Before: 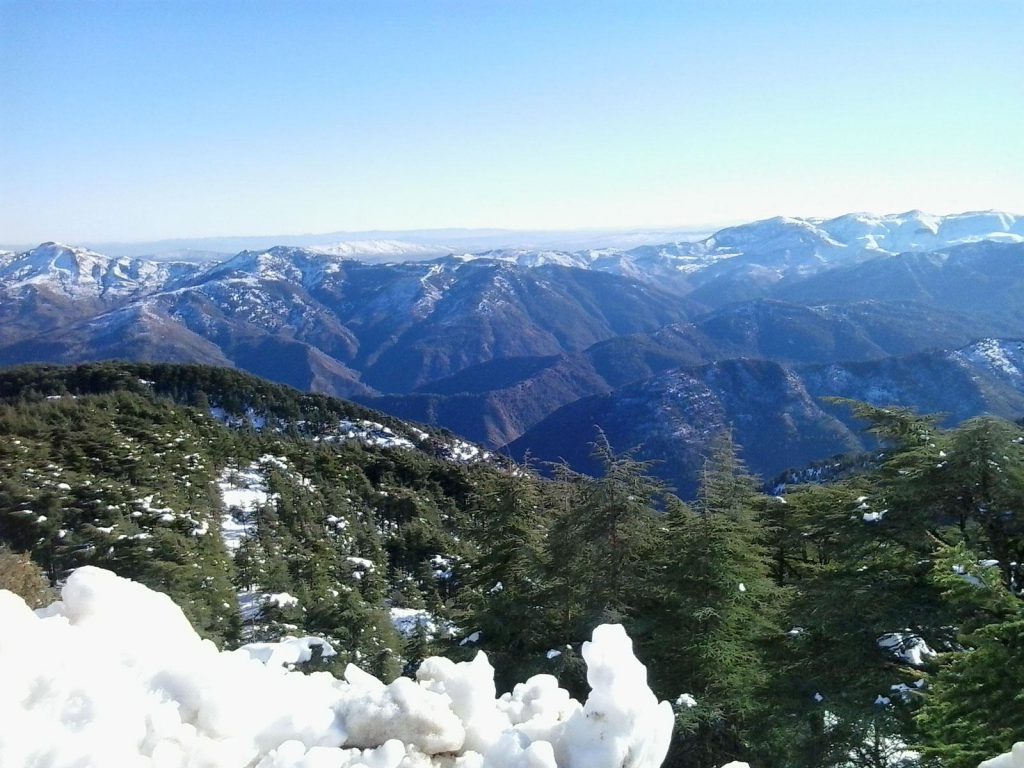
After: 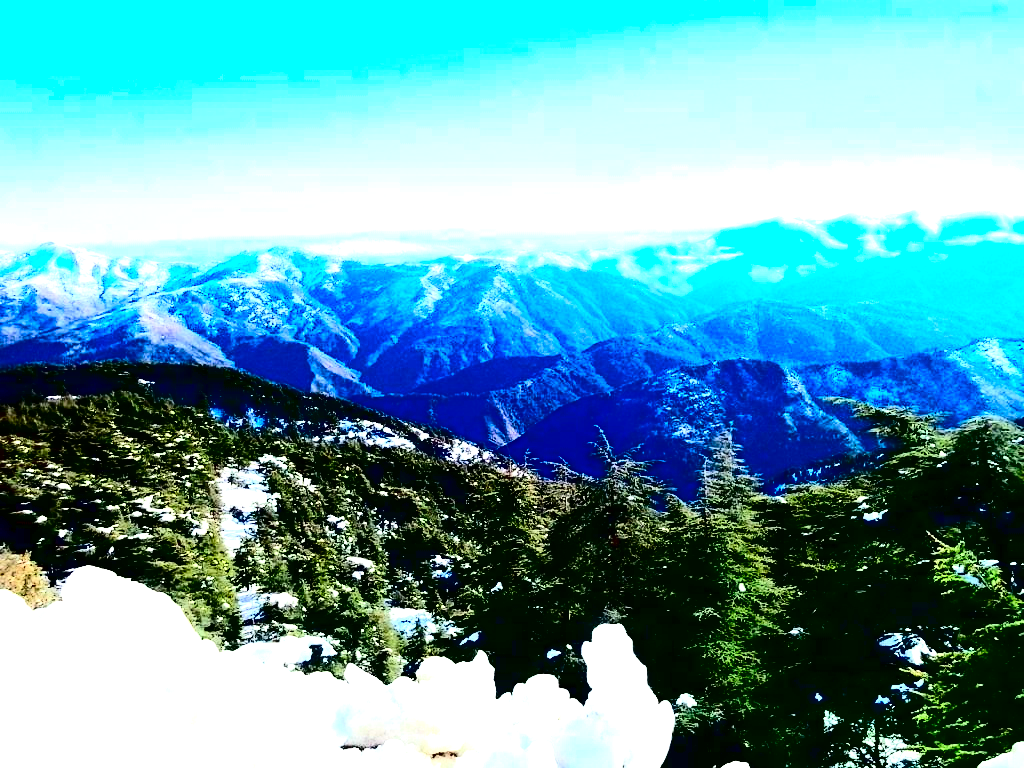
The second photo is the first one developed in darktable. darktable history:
exposure: black level correction 0, exposure 1.388 EV, compensate exposure bias true, compensate highlight preservation false
contrast brightness saturation: contrast 0.77, brightness -1, saturation 1
